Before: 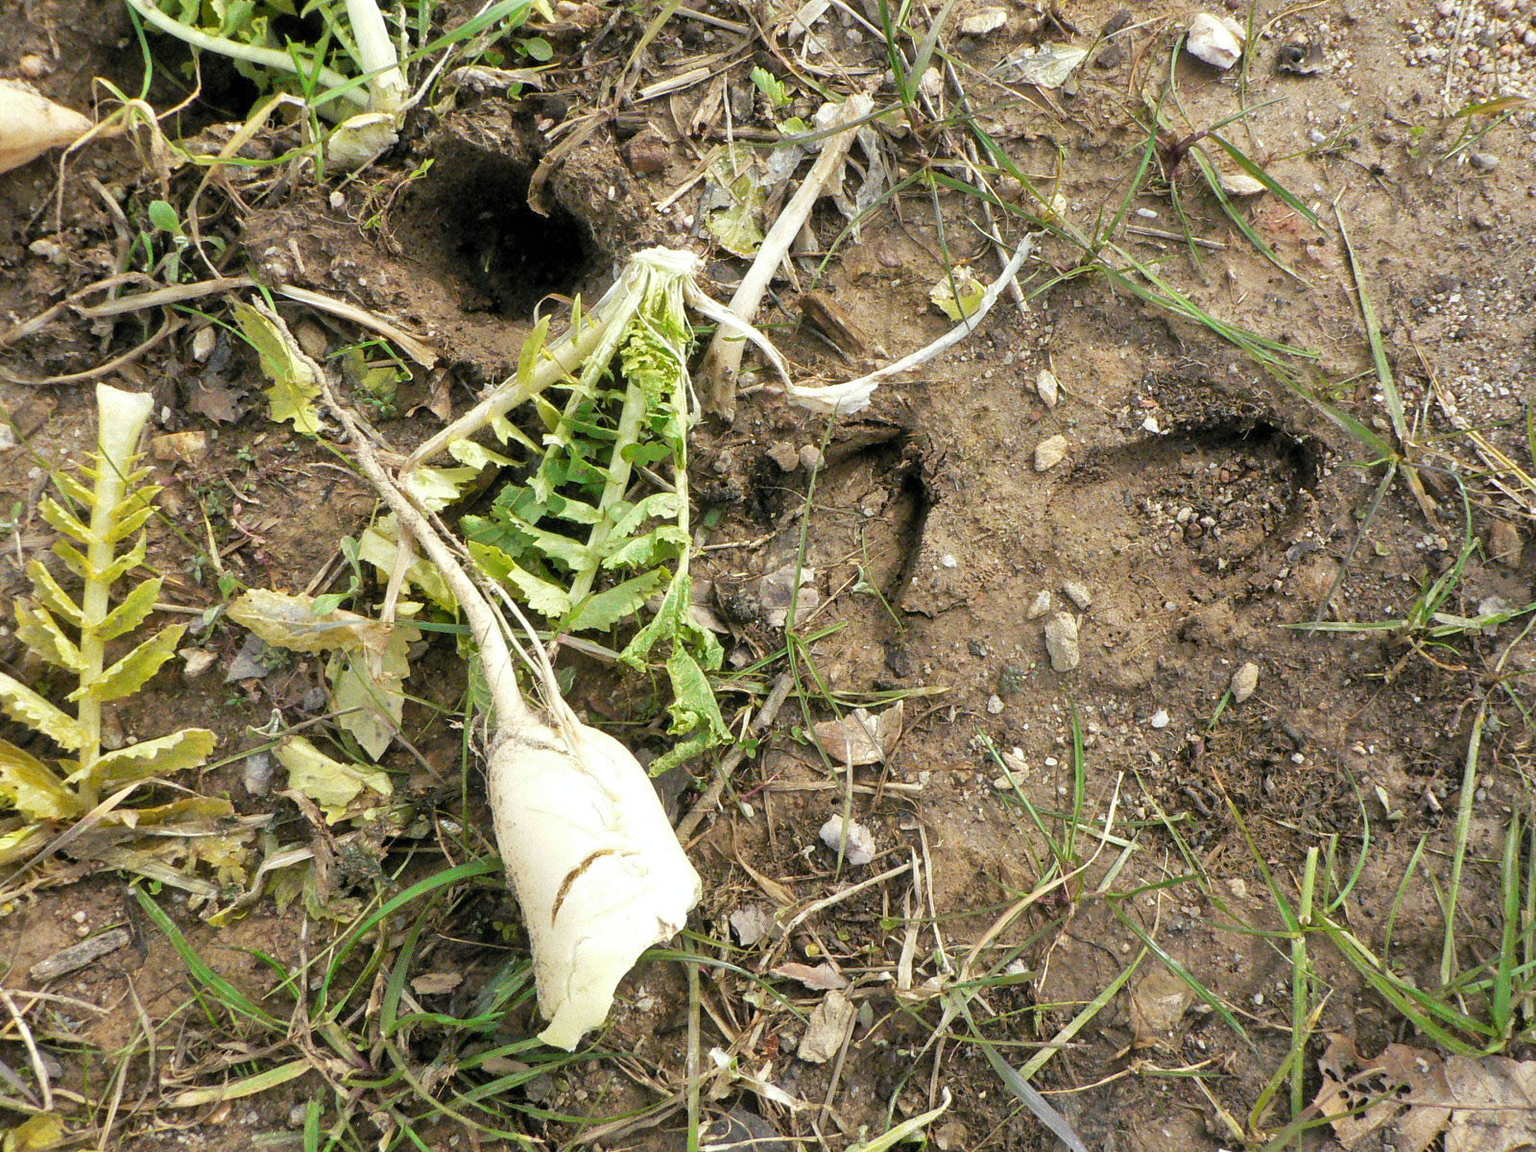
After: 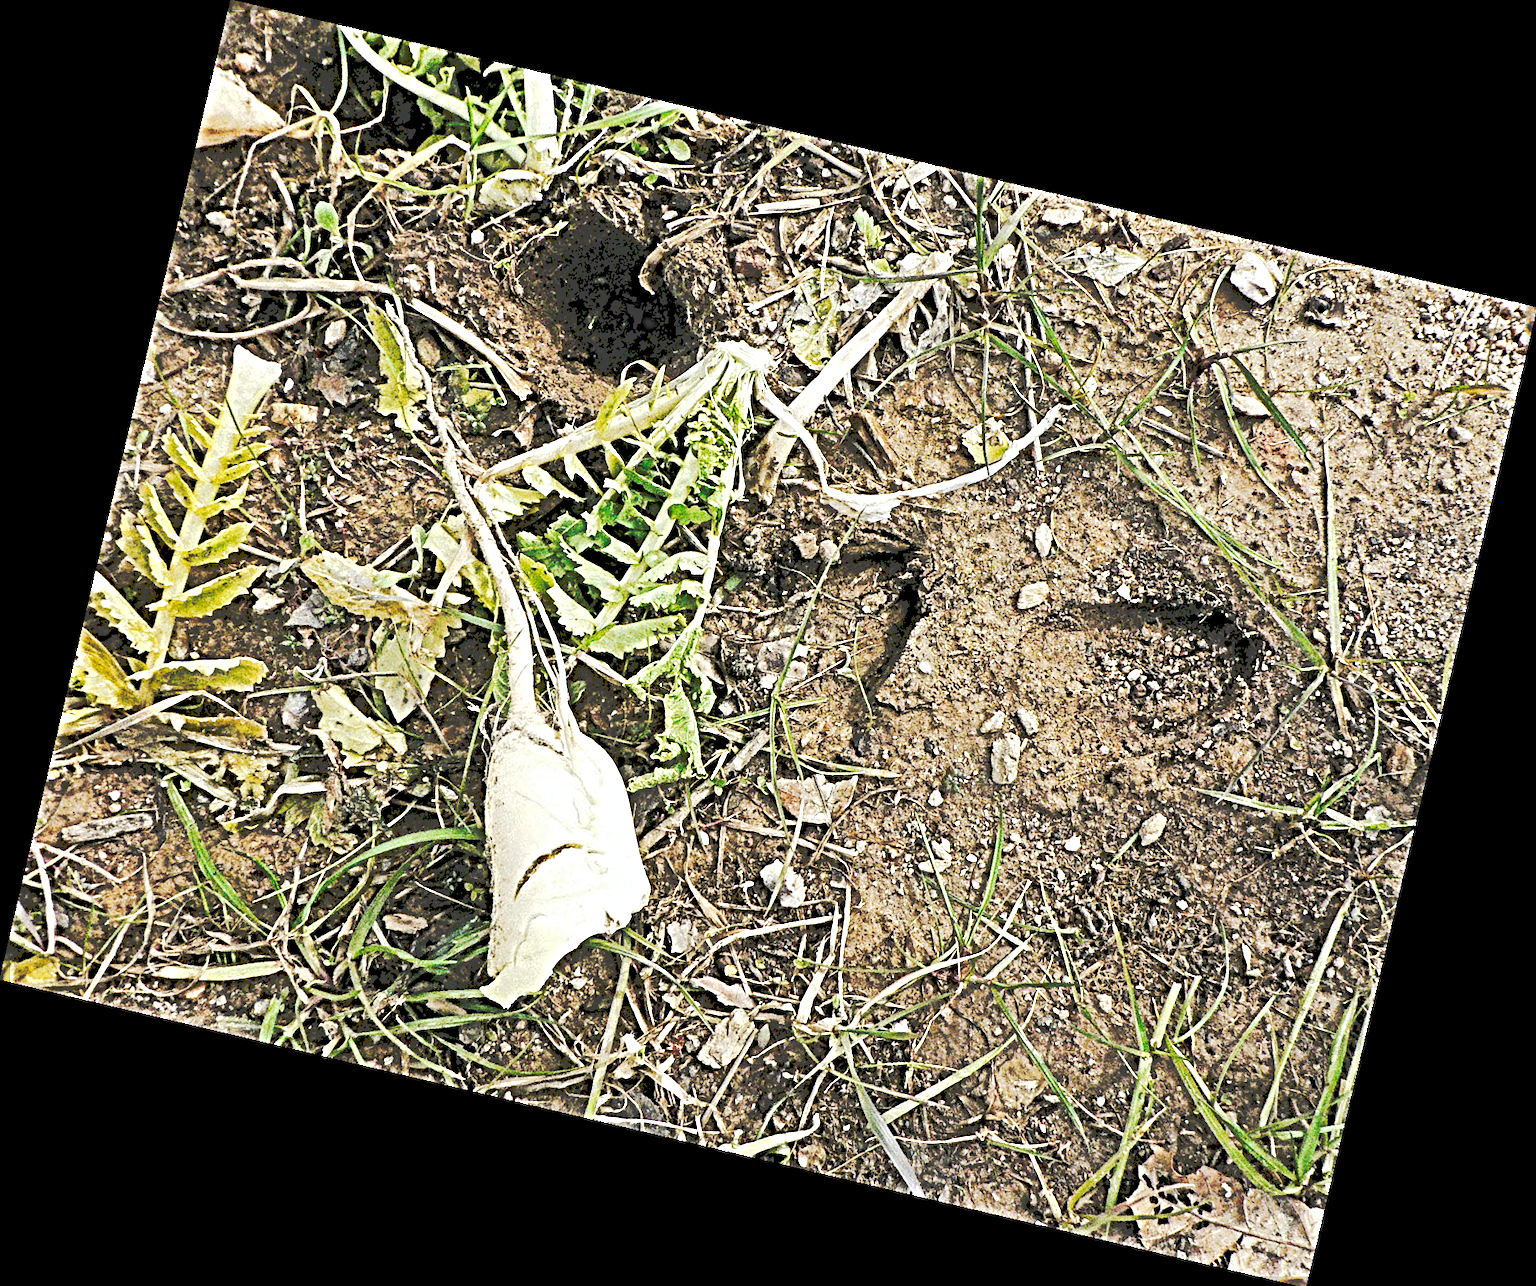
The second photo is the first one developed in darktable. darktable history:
tone curve: curves: ch0 [(0, 0) (0.003, 0.26) (0.011, 0.26) (0.025, 0.26) (0.044, 0.257) (0.069, 0.257) (0.1, 0.257) (0.136, 0.255) (0.177, 0.258) (0.224, 0.272) (0.277, 0.294) (0.335, 0.346) (0.399, 0.422) (0.468, 0.536) (0.543, 0.657) (0.623, 0.757) (0.709, 0.823) (0.801, 0.872) (0.898, 0.92) (1, 1)], preserve colors none
sharpen: radius 6.3, amount 1.8, threshold 0
rotate and perspective: rotation 13.27°, automatic cropping off
